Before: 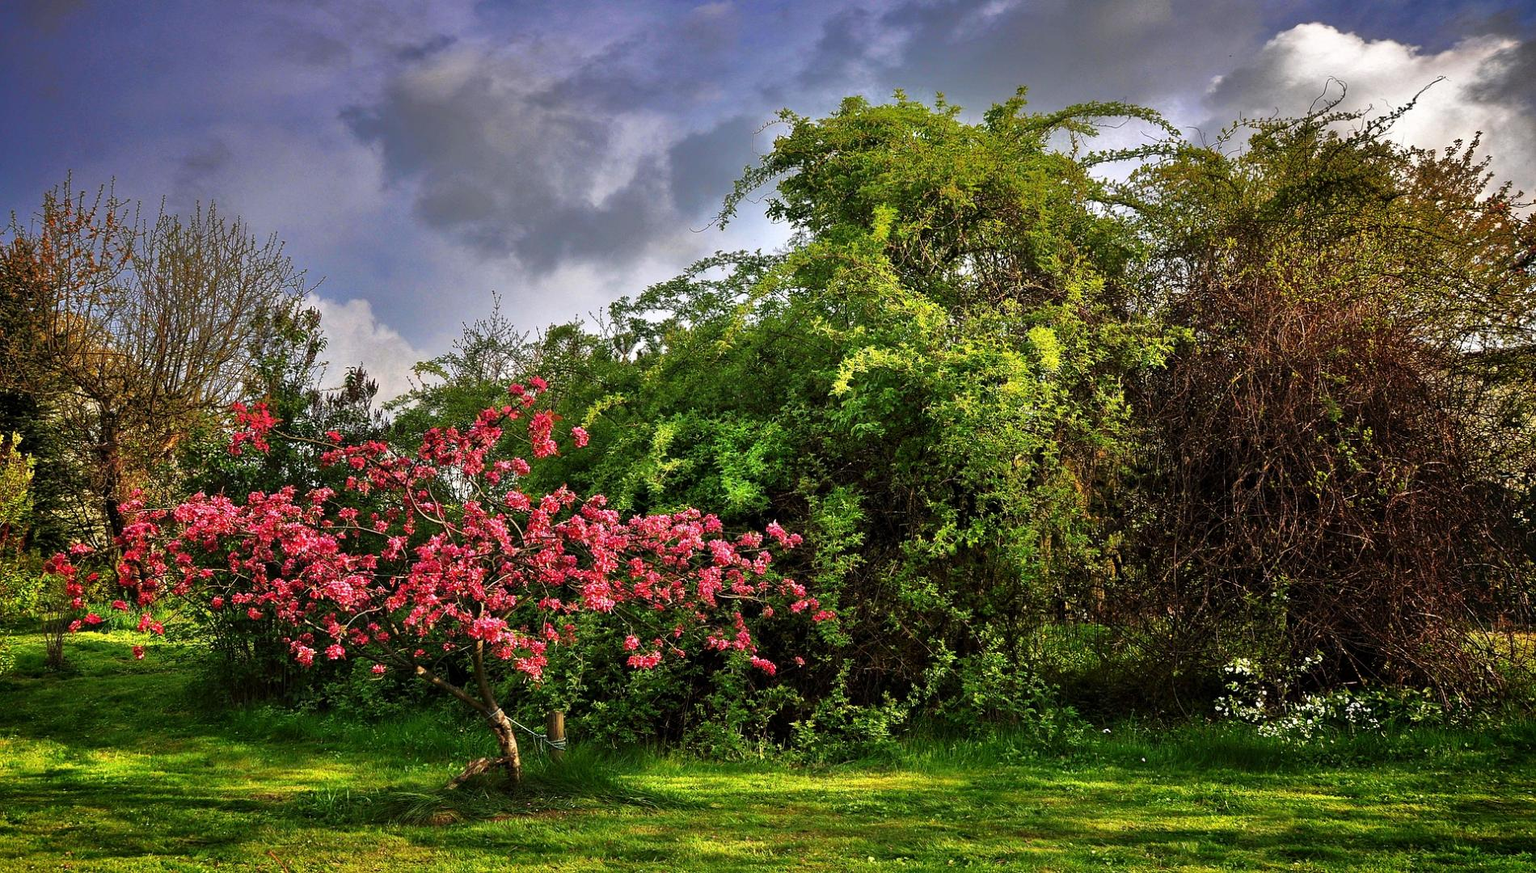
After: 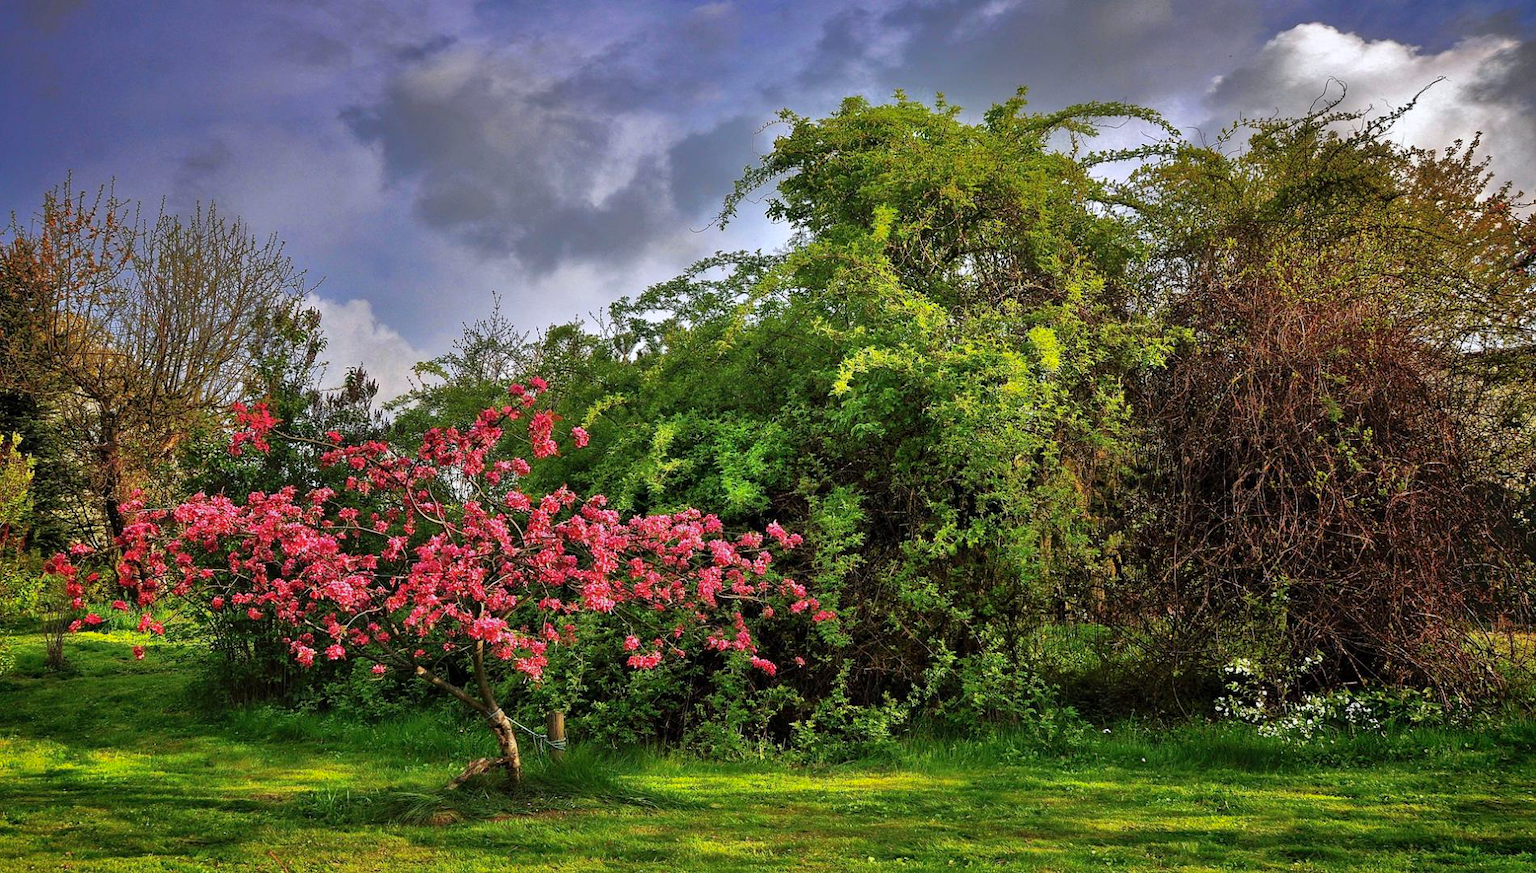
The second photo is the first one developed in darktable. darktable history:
shadows and highlights: on, module defaults
white balance: red 0.983, blue 1.036
